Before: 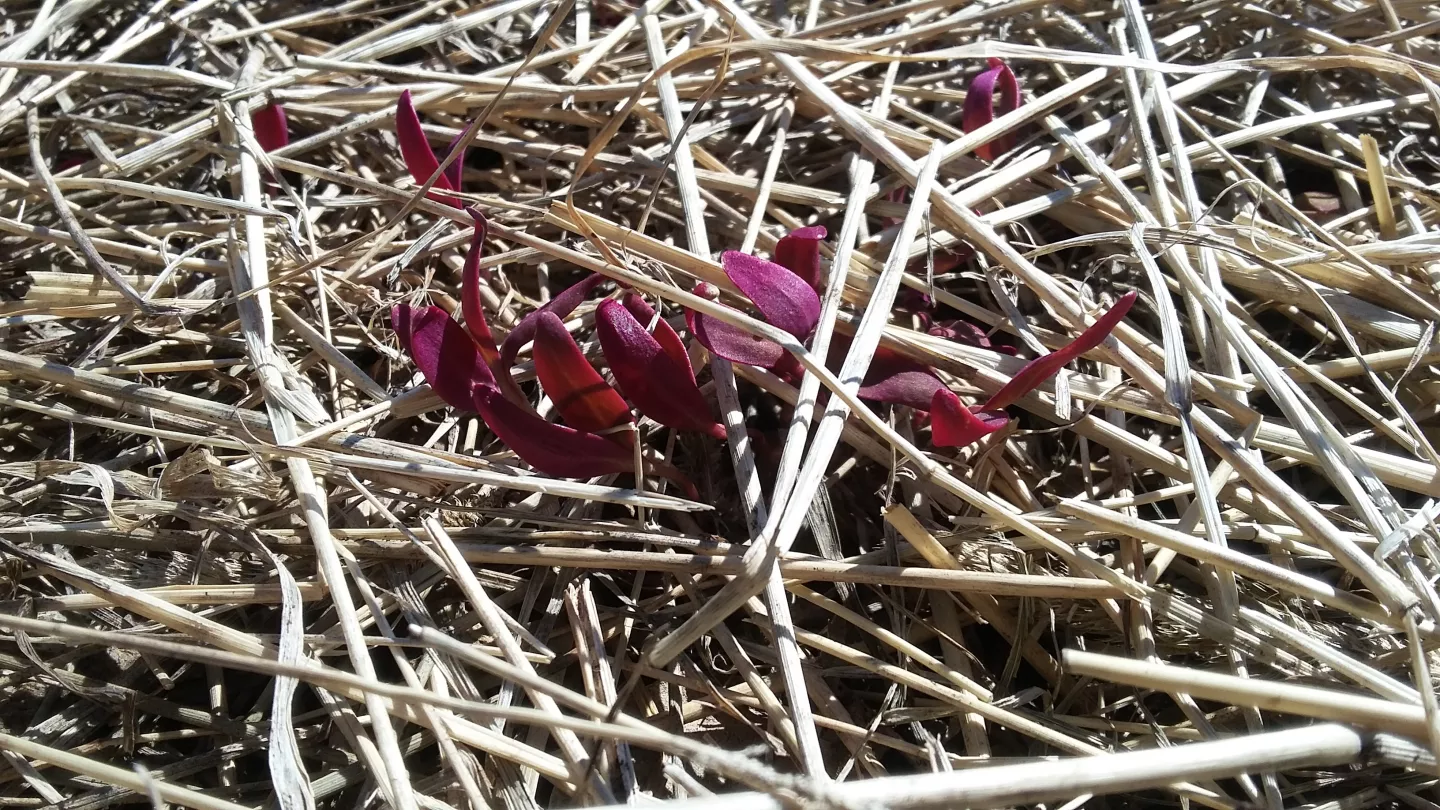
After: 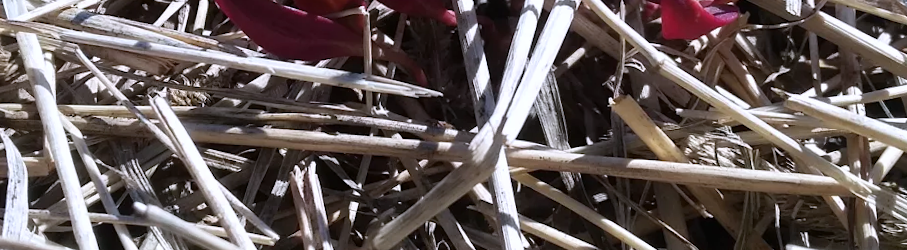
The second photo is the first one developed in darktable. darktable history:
crop: left 18.091%, top 51.13%, right 17.525%, bottom 16.85%
white balance: red 1.004, blue 1.024
color calibration: illuminant as shot in camera, x 0.358, y 0.373, temperature 4628.91 K
rotate and perspective: rotation 1.57°, crop left 0.018, crop right 0.982, crop top 0.039, crop bottom 0.961
